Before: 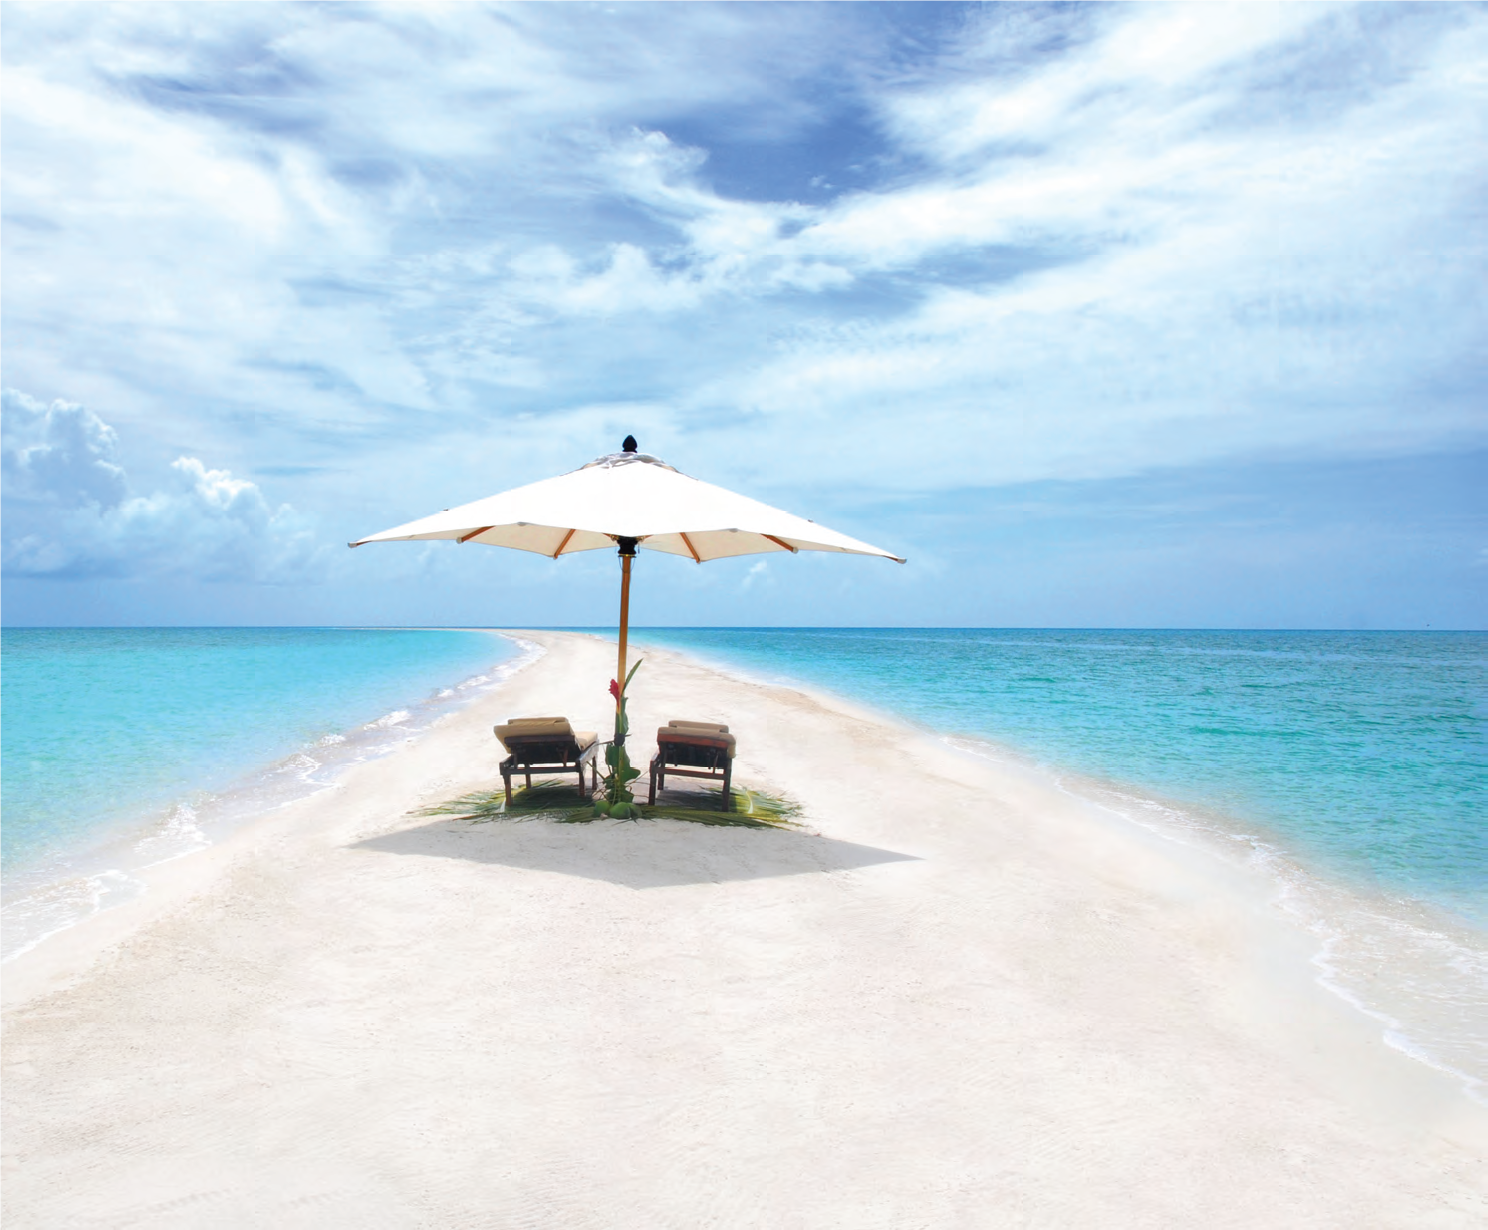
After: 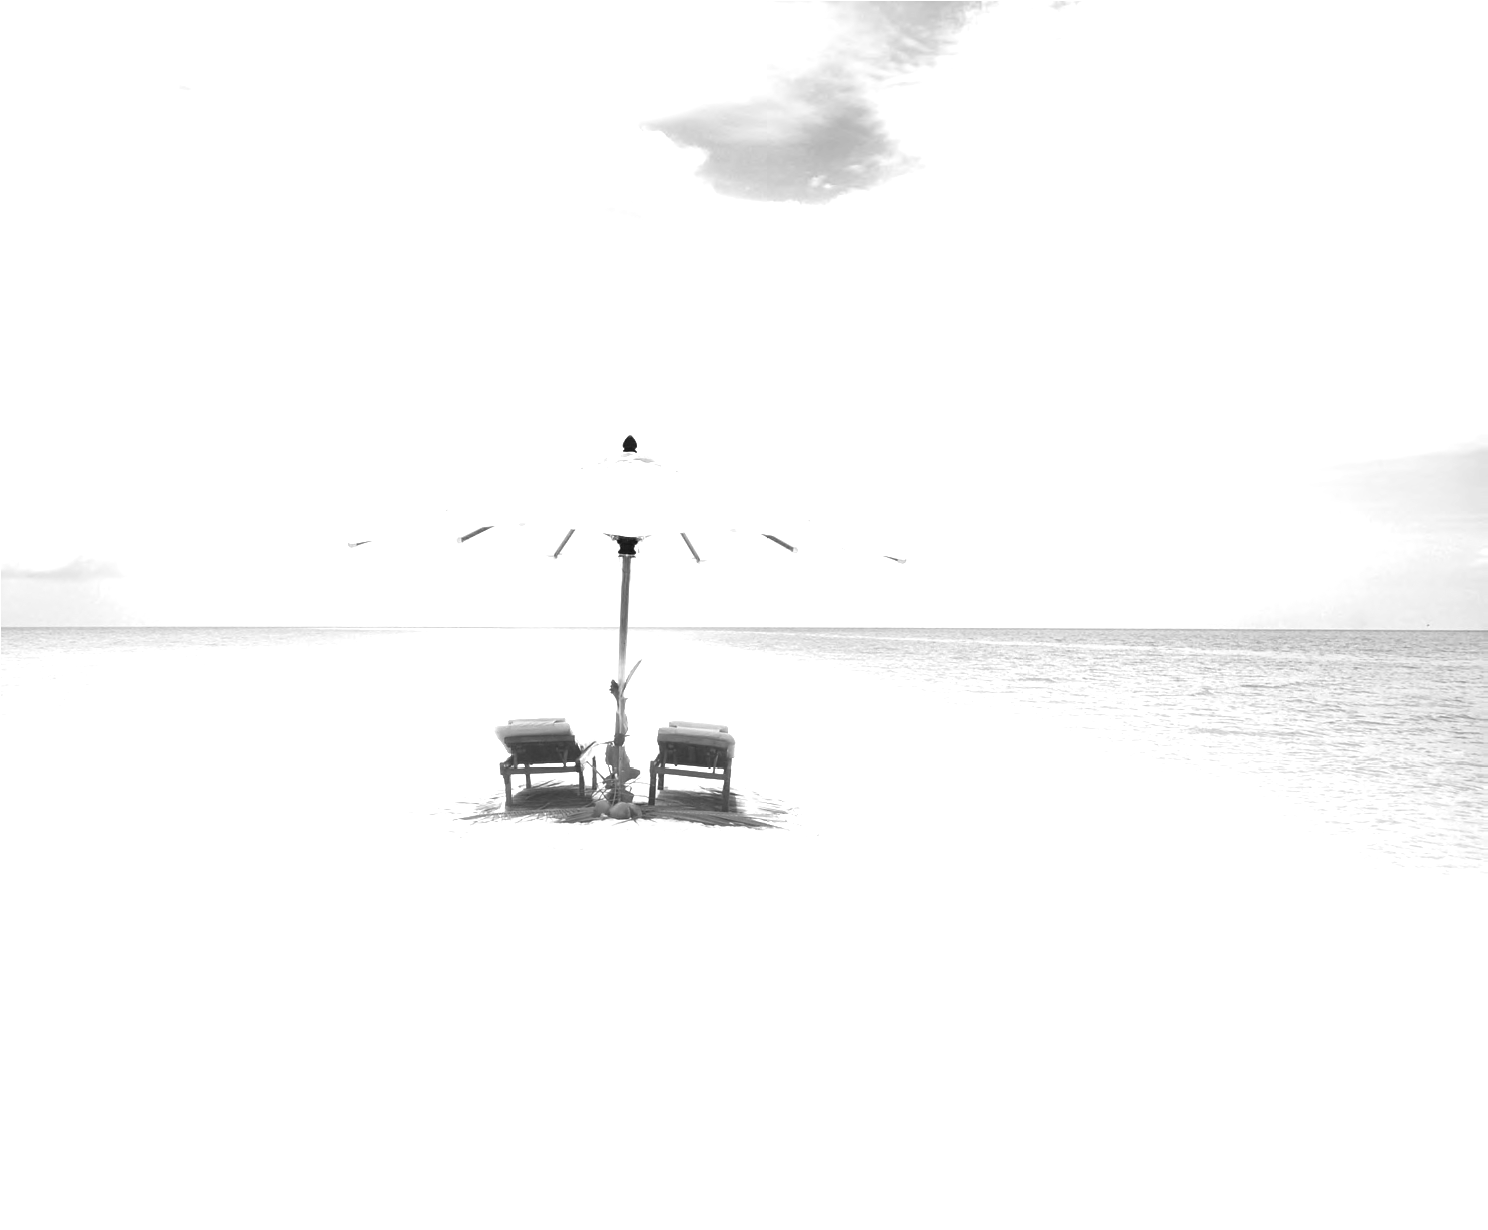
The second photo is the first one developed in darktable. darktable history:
contrast equalizer: y [[0.439, 0.44, 0.442, 0.457, 0.493, 0.498], [0.5 ×6], [0.5 ×6], [0 ×6], [0 ×6]], mix 0.59
monochrome: a -11.7, b 1.62, size 0.5, highlights 0.38
exposure: black level correction 0, exposure 1.45 EV, compensate exposure bias true, compensate highlight preservation false
